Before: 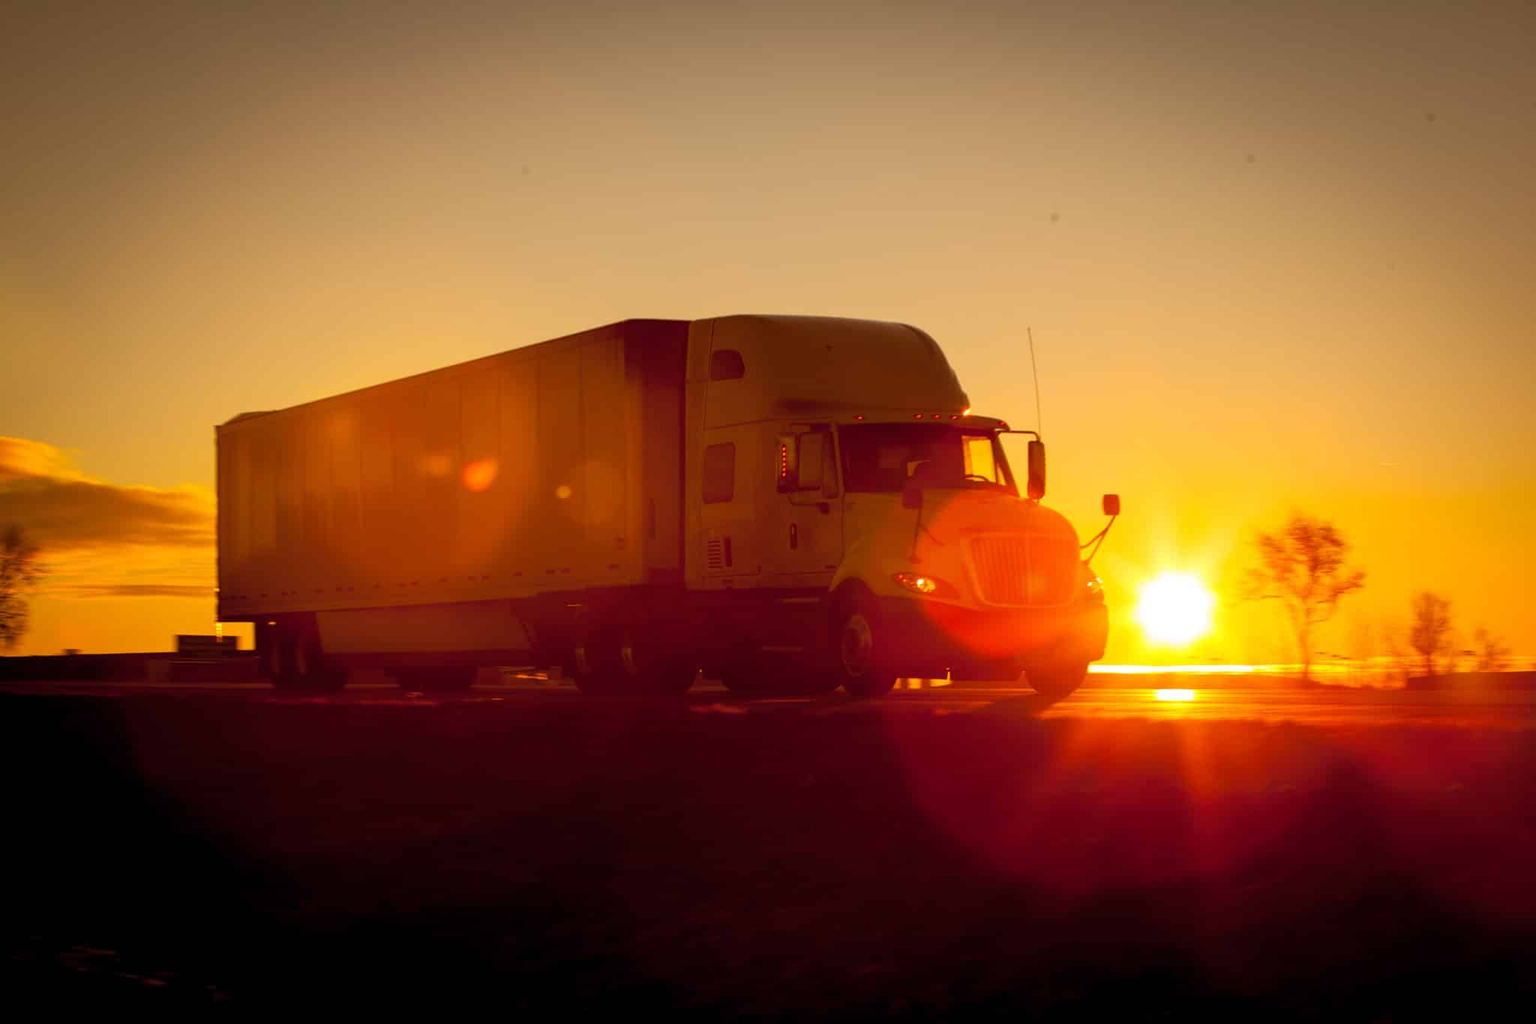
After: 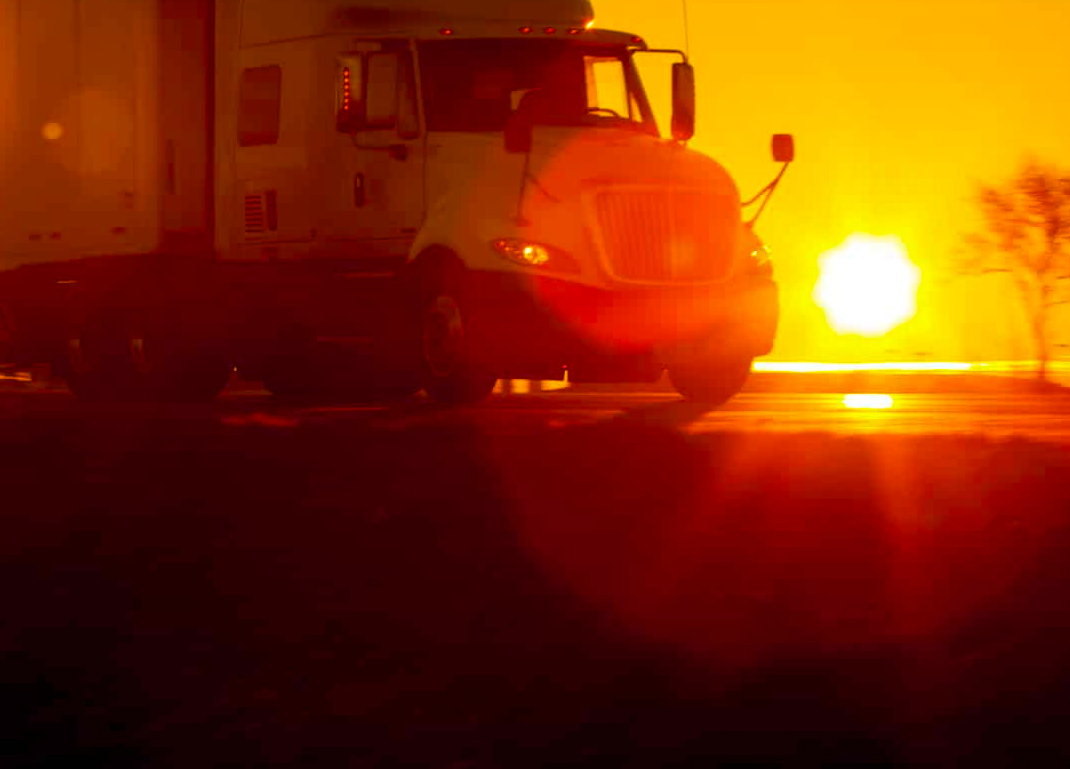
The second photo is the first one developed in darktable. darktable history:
crop: left 34.142%, top 38.524%, right 13.599%, bottom 5.131%
color balance rgb: linear chroma grading › global chroma 14.697%, perceptual saturation grading › global saturation 40.923%
